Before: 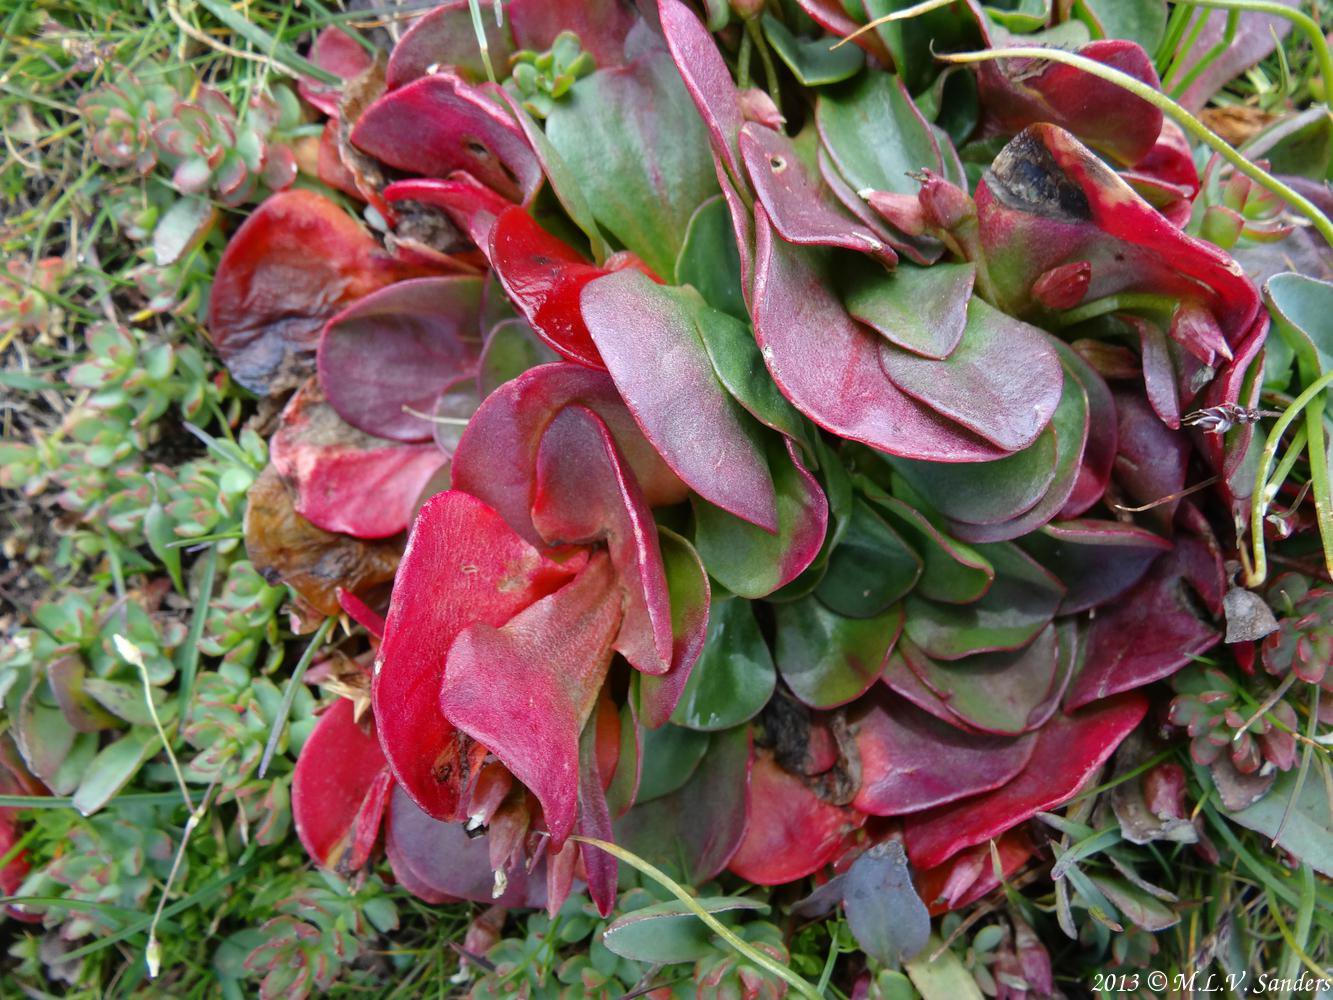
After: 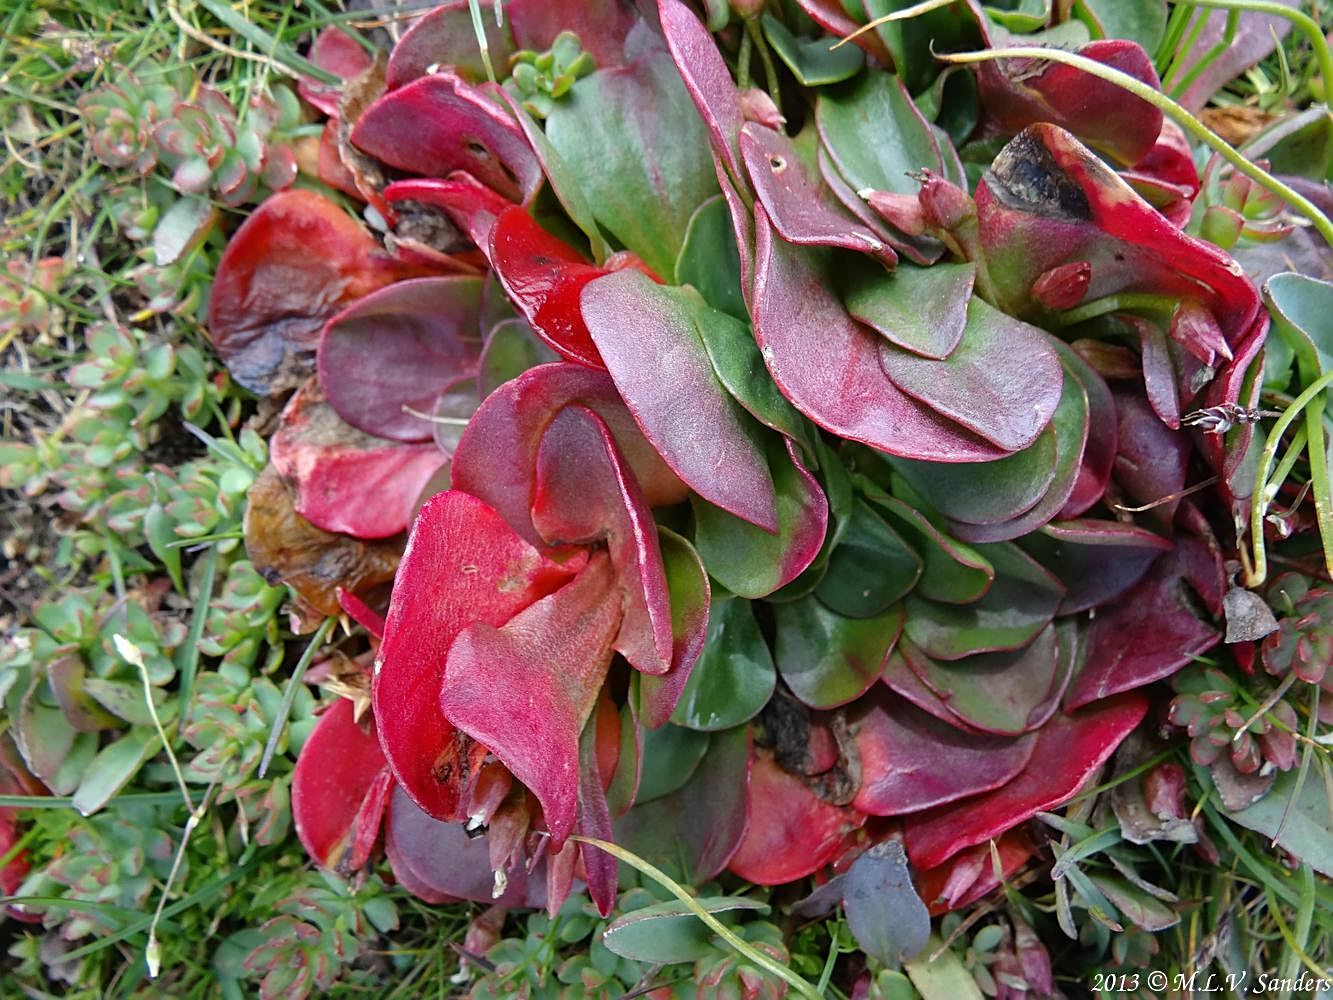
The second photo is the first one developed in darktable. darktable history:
white balance: red 1, blue 1
sharpen: on, module defaults
